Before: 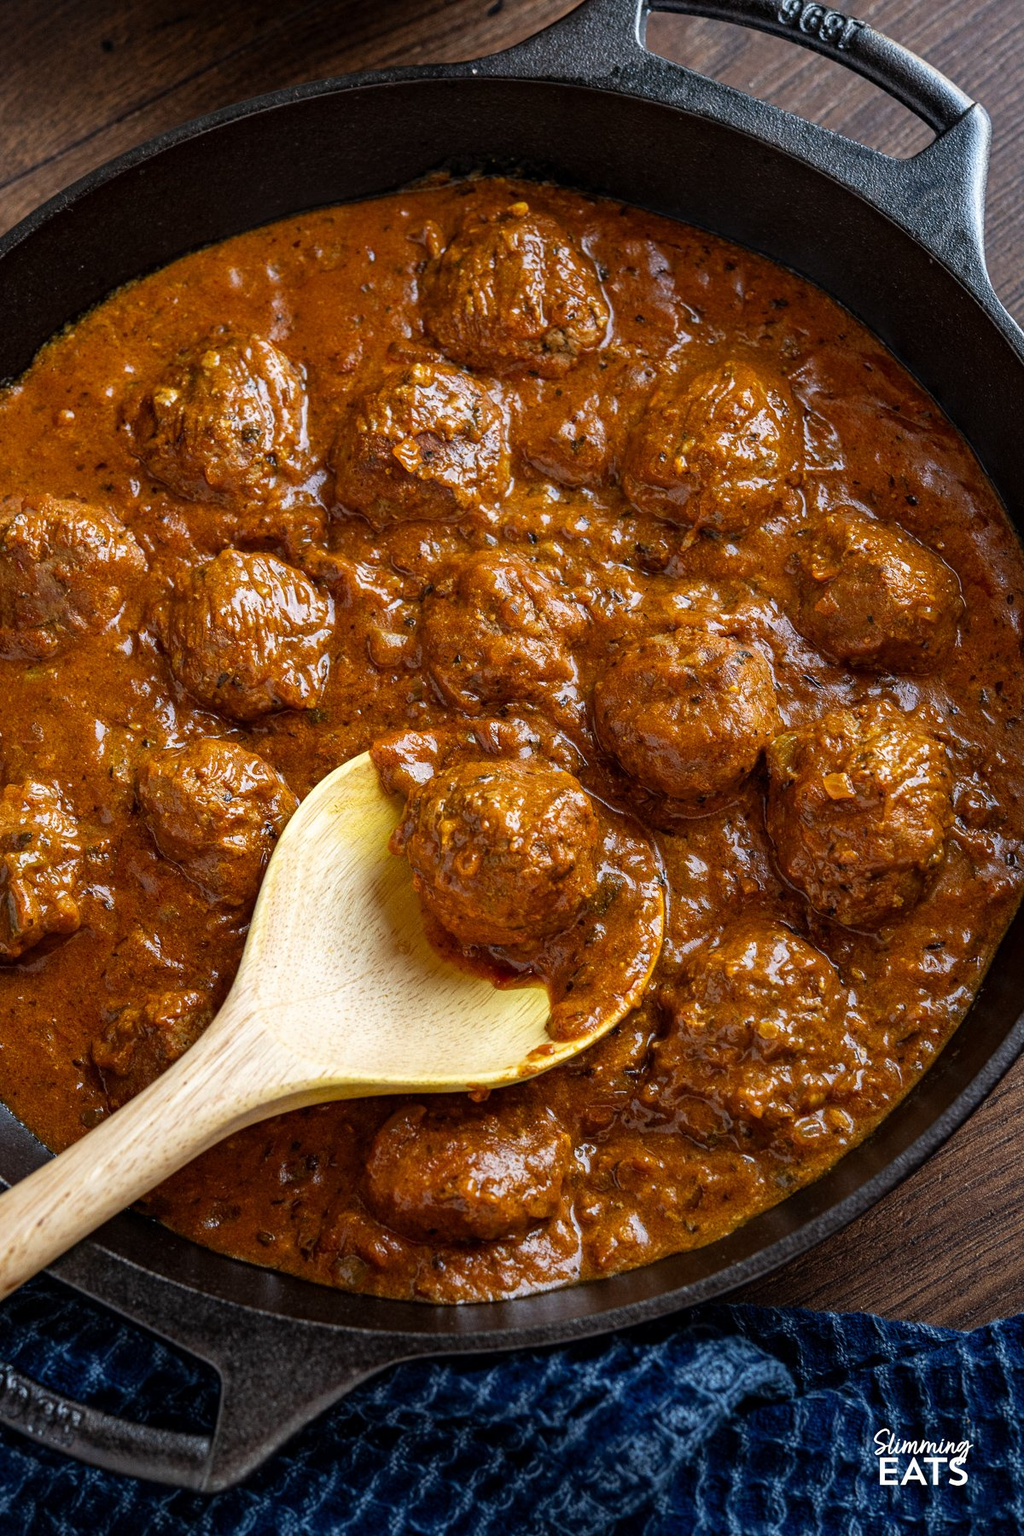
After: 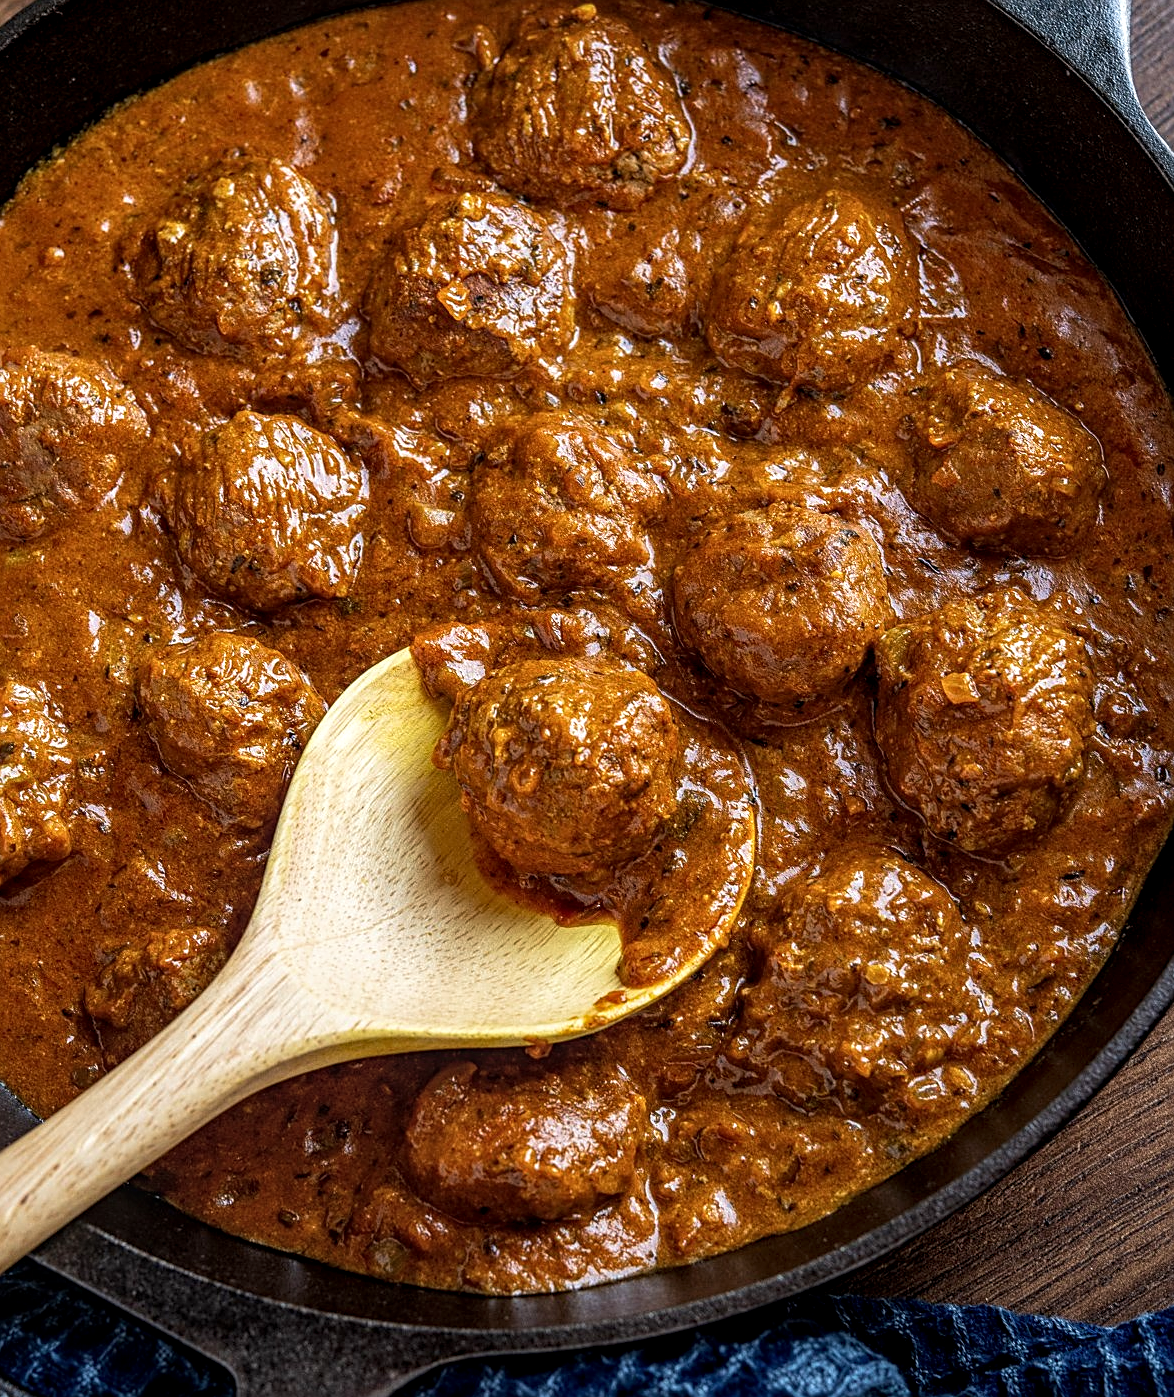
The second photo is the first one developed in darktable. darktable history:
local contrast: detail 130%
crop and rotate: left 1.946%, top 12.998%, right 0.19%, bottom 9.35%
sharpen: on, module defaults
velvia: strength 15.5%
